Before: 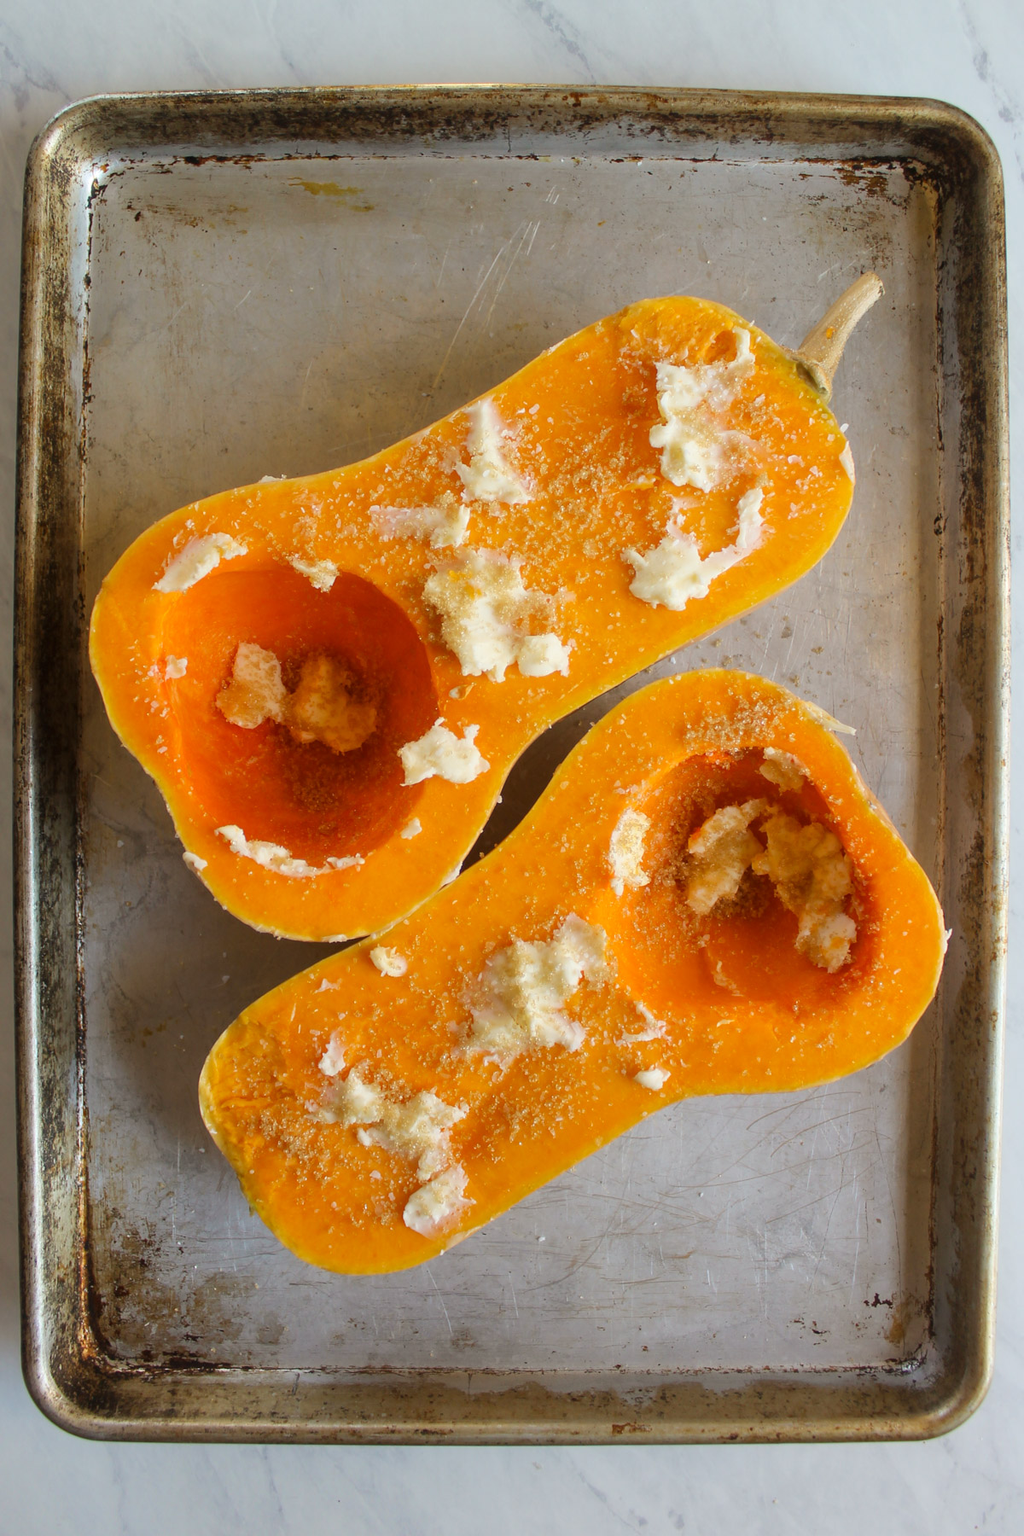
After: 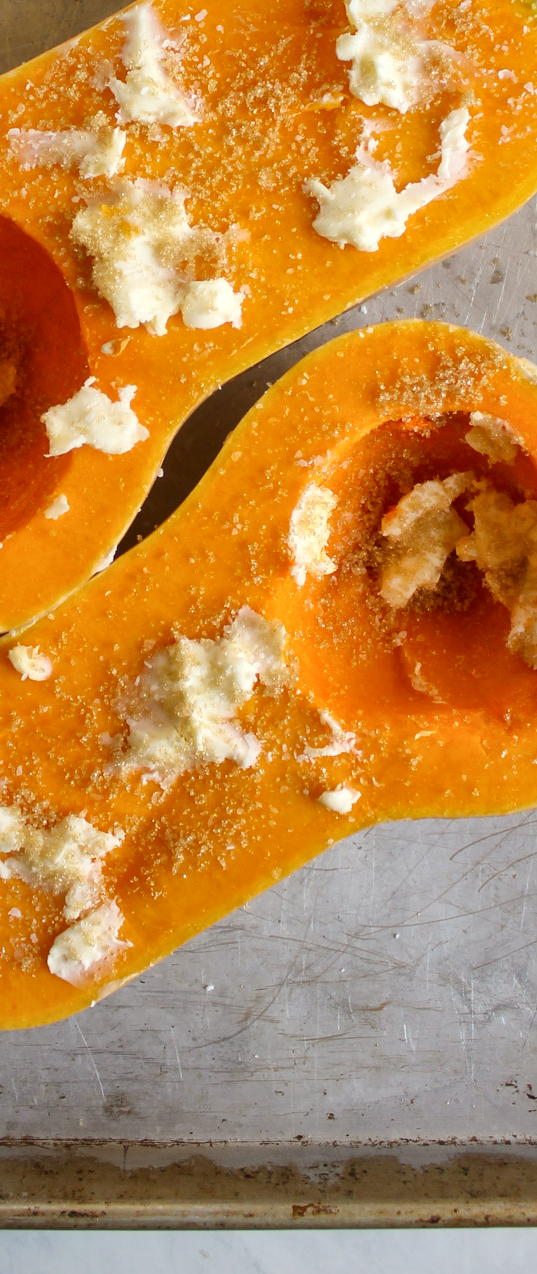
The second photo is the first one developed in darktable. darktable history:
crop: left 35.482%, top 25.808%, right 19.692%, bottom 3.395%
local contrast: mode bilateral grid, contrast 19, coarseness 50, detail 150%, midtone range 0.2
